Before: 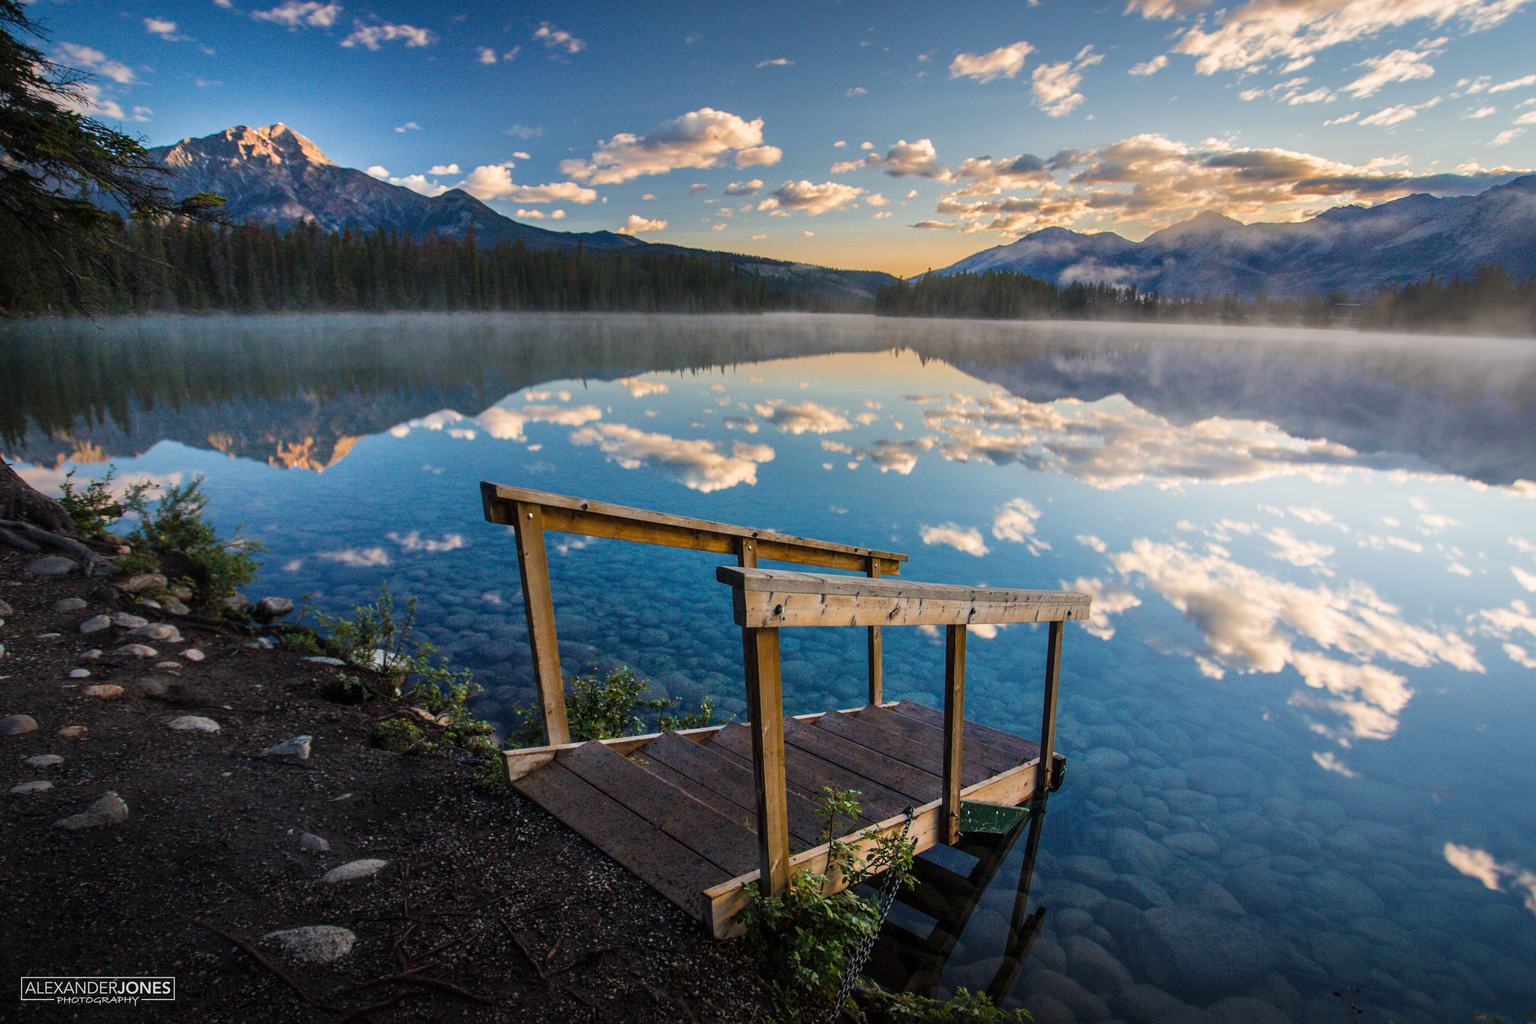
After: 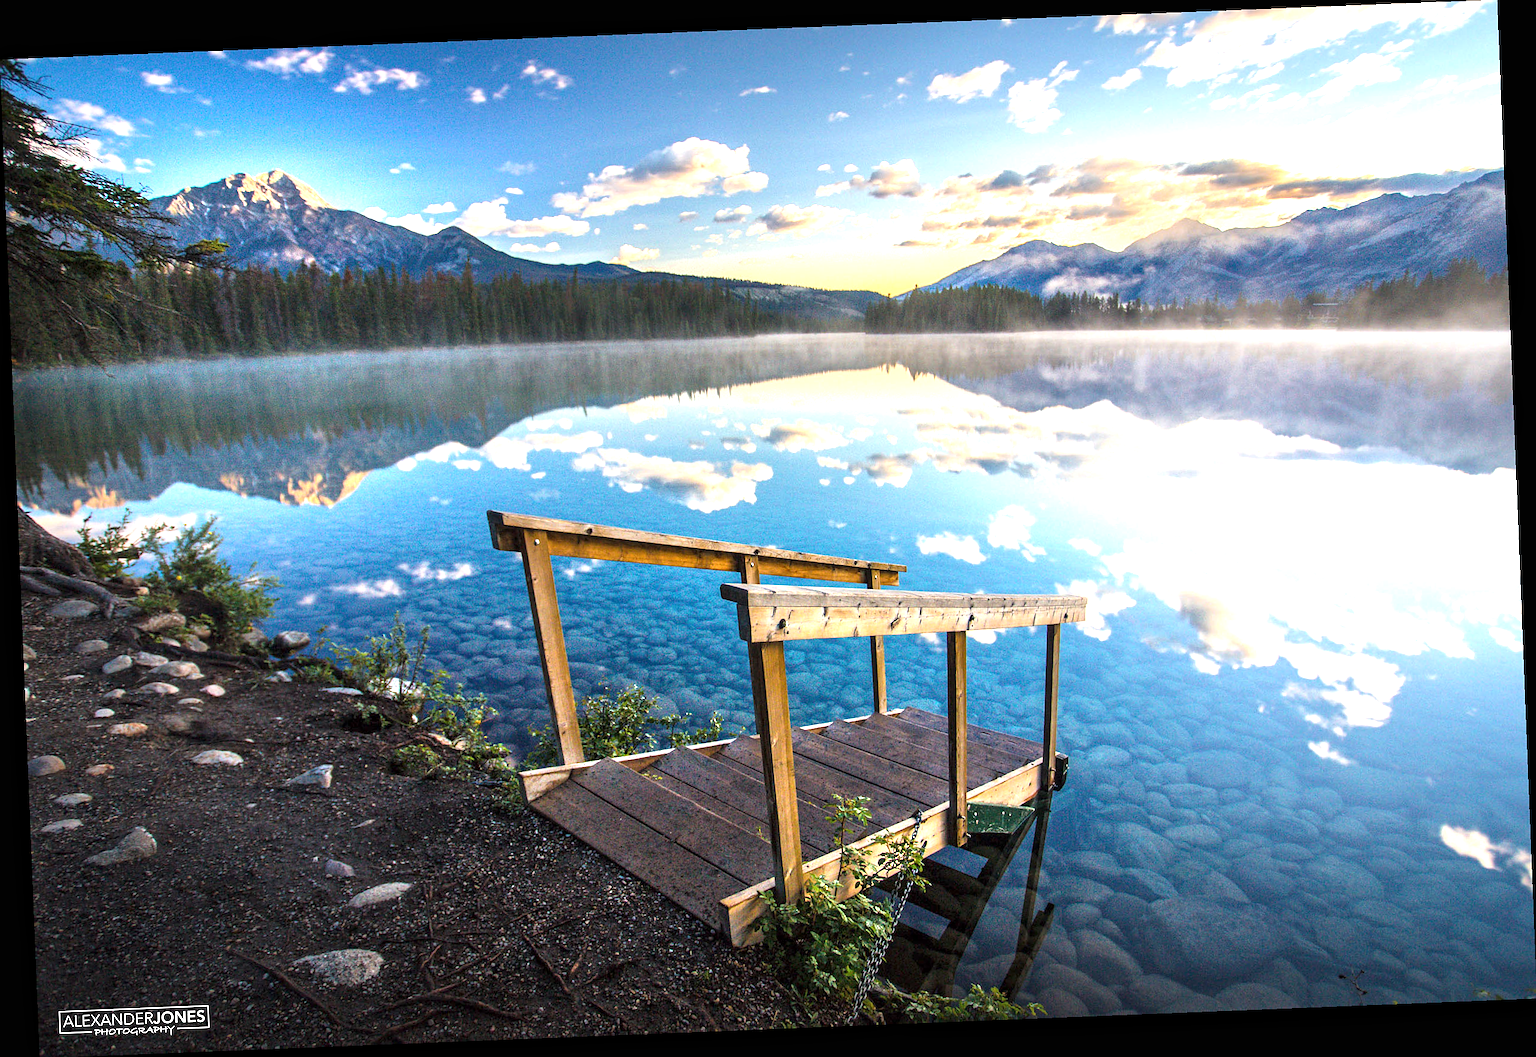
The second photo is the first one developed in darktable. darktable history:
rotate and perspective: rotation -2.29°, automatic cropping off
exposure: black level correction 0, exposure 1.35 EV, compensate exposure bias true, compensate highlight preservation false
sharpen: radius 0.969, amount 0.604
local contrast: mode bilateral grid, contrast 28, coarseness 16, detail 115%, midtone range 0.2
